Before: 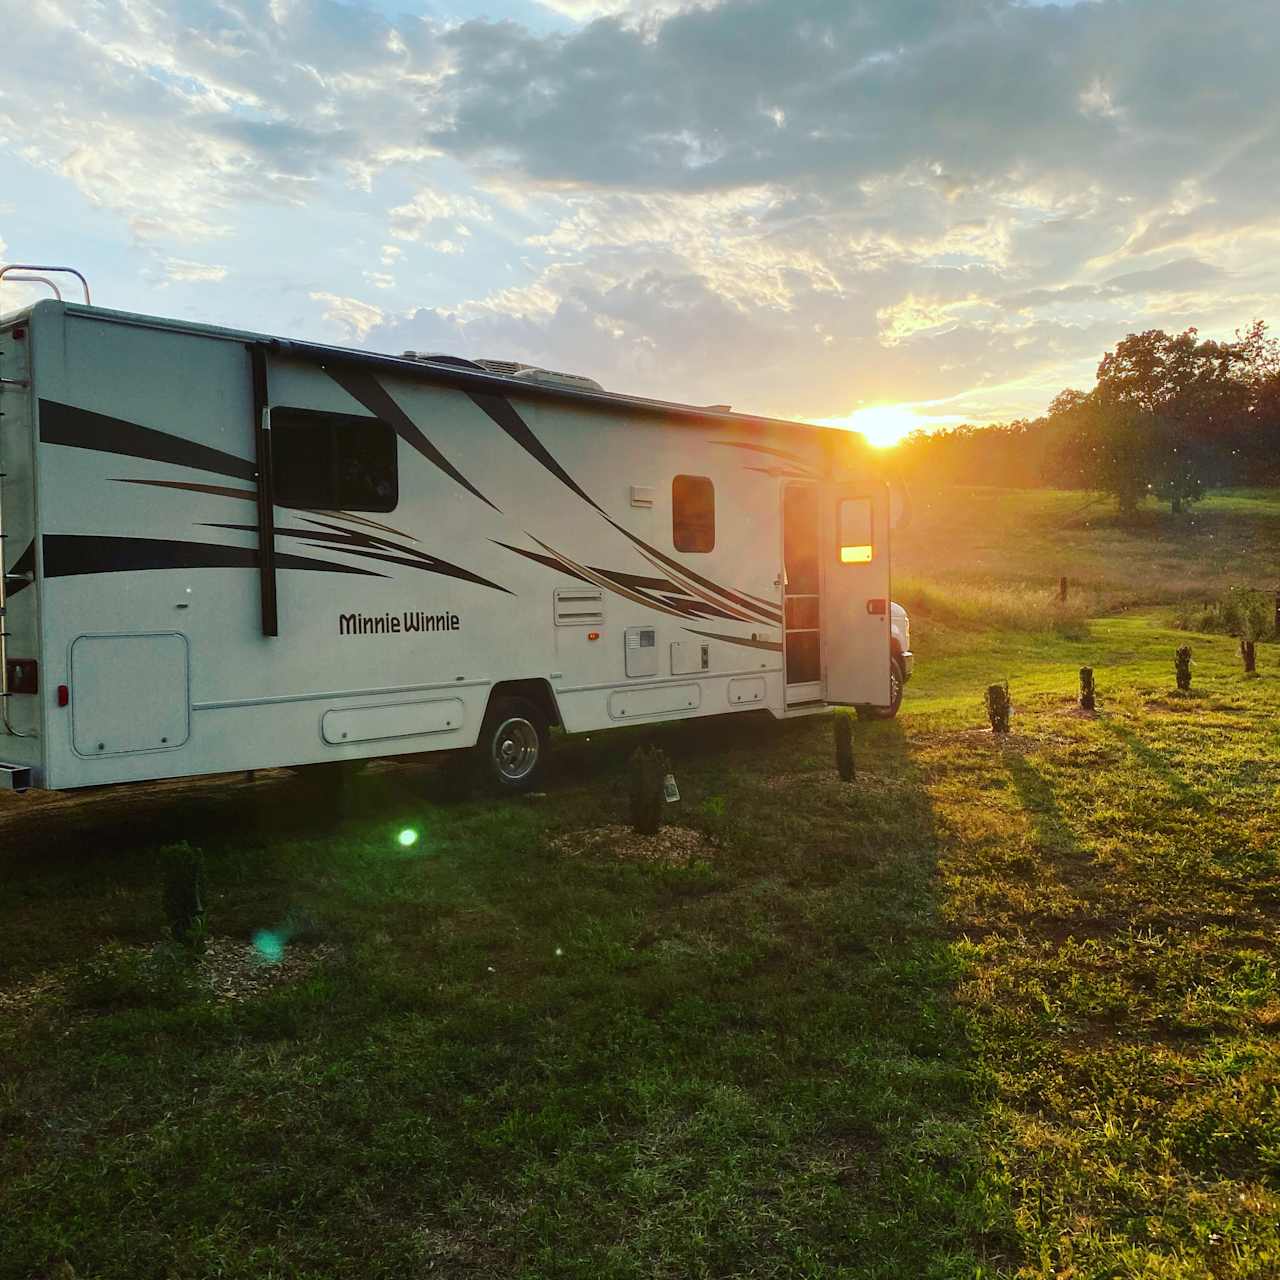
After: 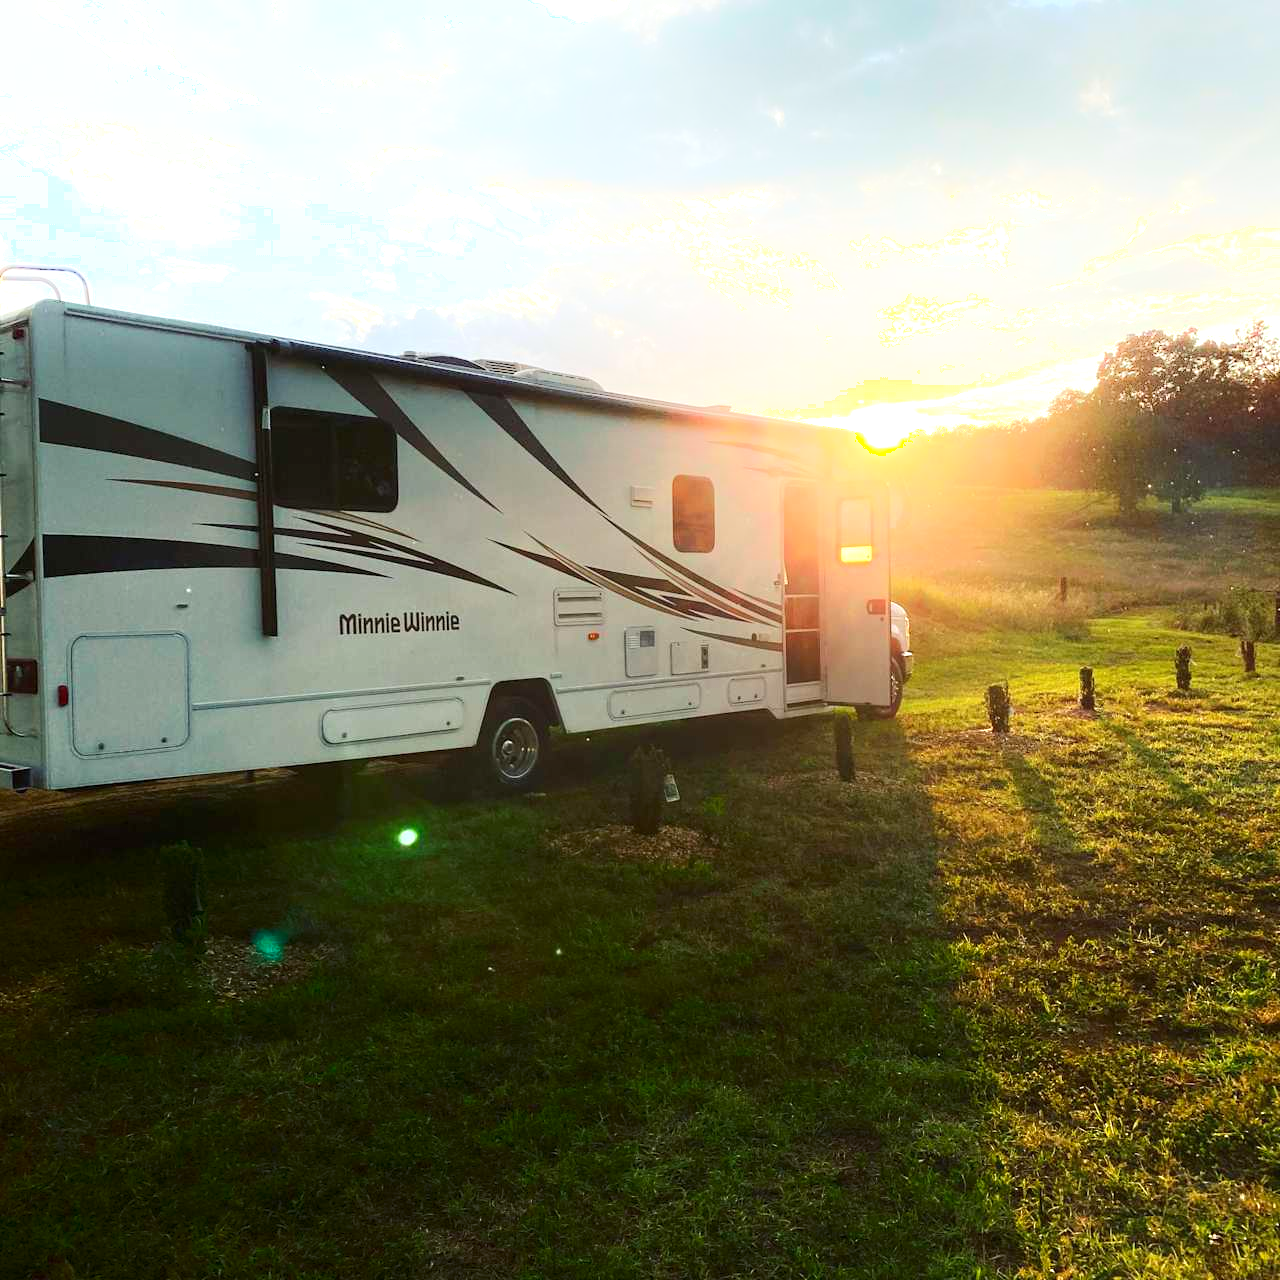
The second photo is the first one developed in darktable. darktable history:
exposure: black level correction 0.001, exposure 0.5 EV, compensate highlight preservation false
shadows and highlights: shadows -54.2, highlights 85.93, soften with gaussian
